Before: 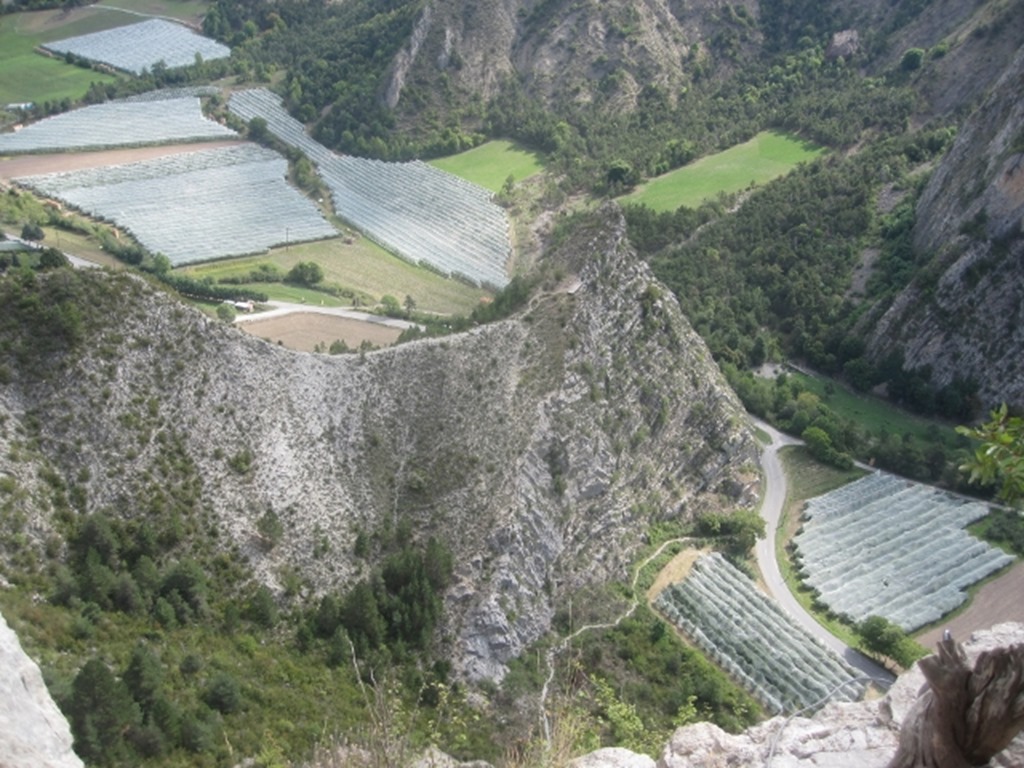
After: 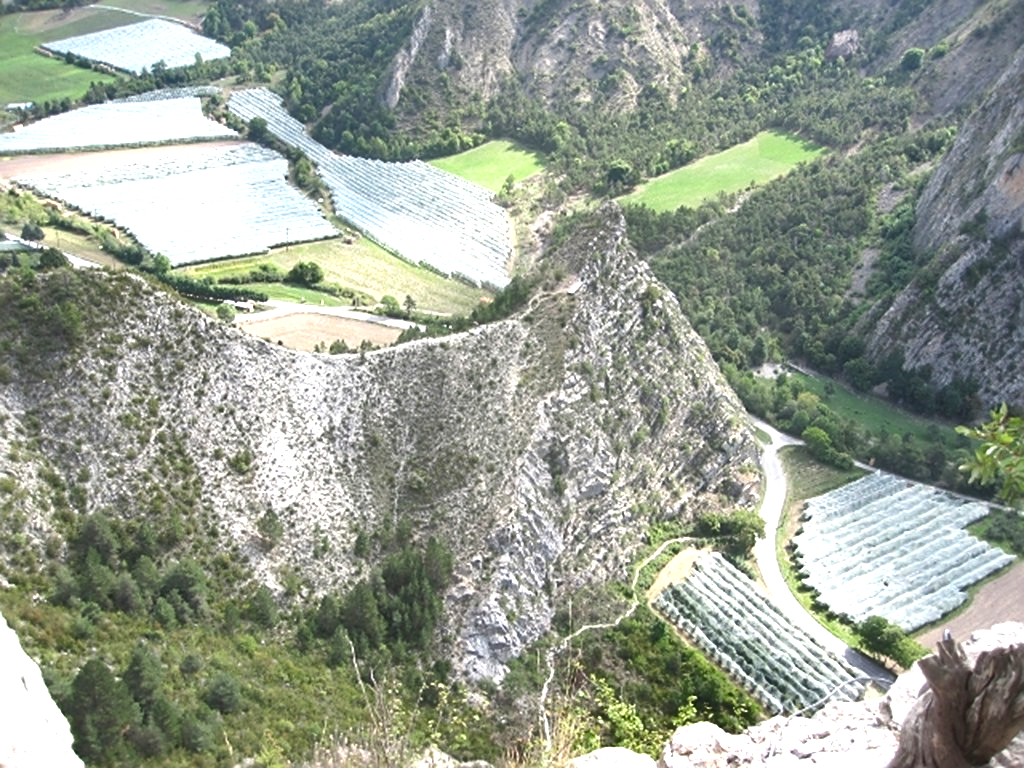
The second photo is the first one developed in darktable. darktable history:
sharpen: on, module defaults
exposure: black level correction 0, exposure 1 EV, compensate exposure bias true, compensate highlight preservation false
shadows and highlights: highlights color adjustment 74.01%, soften with gaussian
